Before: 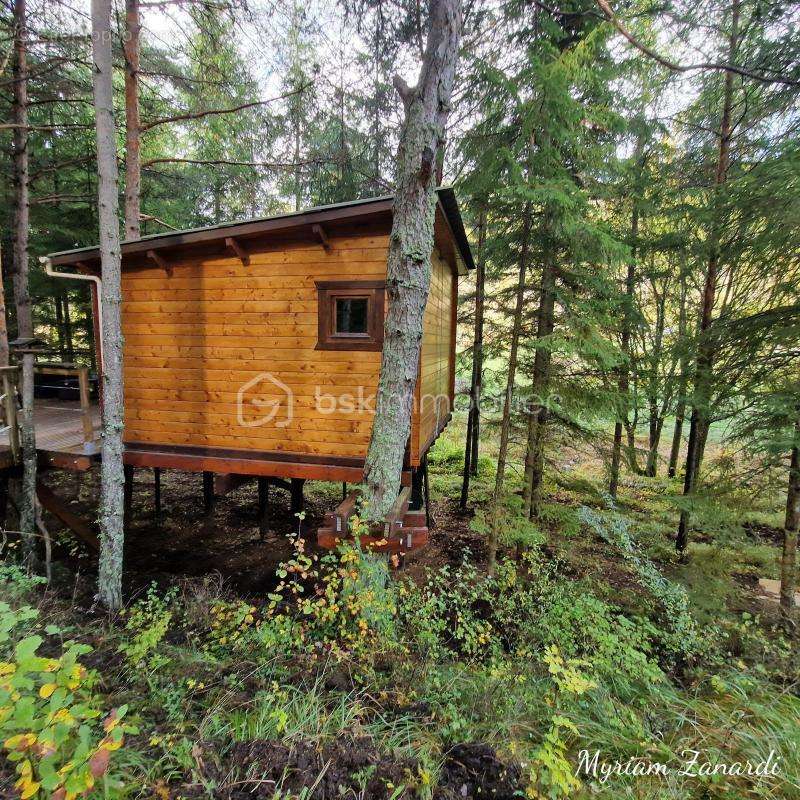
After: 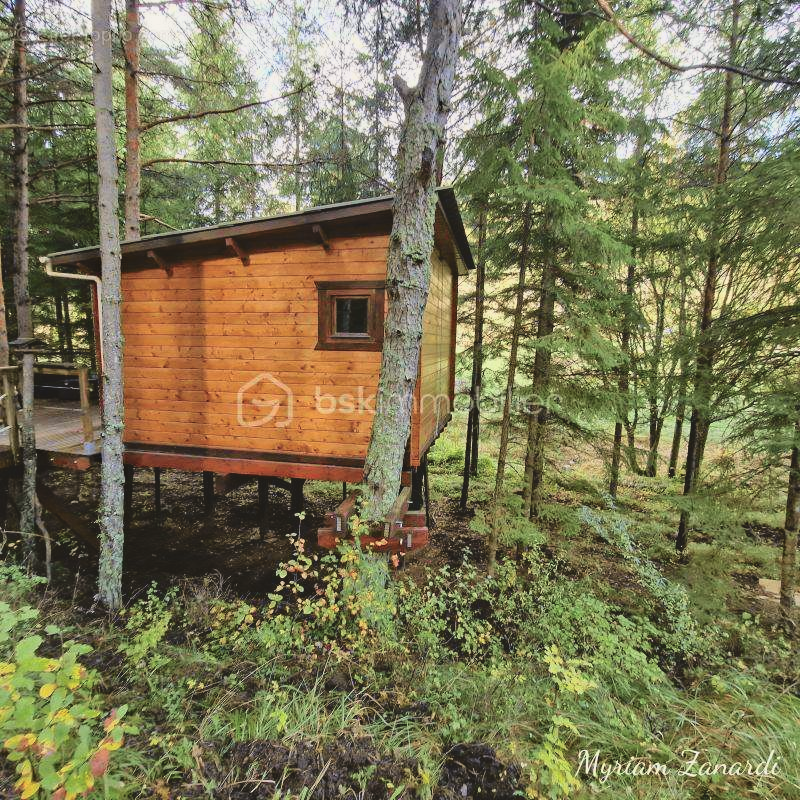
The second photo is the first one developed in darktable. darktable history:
exposure: black level correction -0.015, exposure -0.129 EV, compensate highlight preservation false
tone curve: curves: ch0 [(0, 0.021) (0.049, 0.044) (0.152, 0.14) (0.328, 0.377) (0.473, 0.543) (0.641, 0.705) (0.85, 0.894) (1, 0.969)]; ch1 [(0, 0) (0.302, 0.331) (0.427, 0.433) (0.472, 0.47) (0.502, 0.503) (0.527, 0.521) (0.564, 0.58) (0.614, 0.626) (0.677, 0.701) (0.859, 0.885) (1, 1)]; ch2 [(0, 0) (0.33, 0.301) (0.447, 0.44) (0.487, 0.496) (0.502, 0.516) (0.535, 0.563) (0.565, 0.593) (0.618, 0.628) (1, 1)], color space Lab, independent channels, preserve colors none
haze removal: compatibility mode true, adaptive false
